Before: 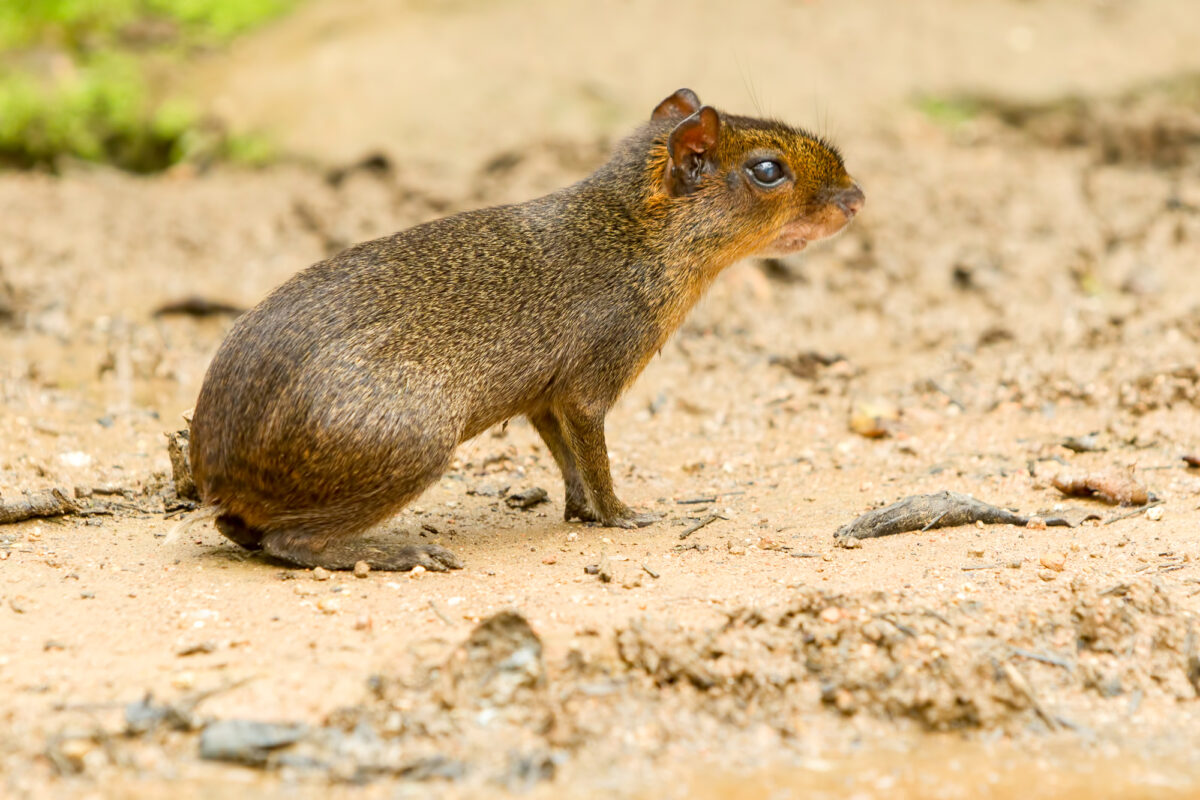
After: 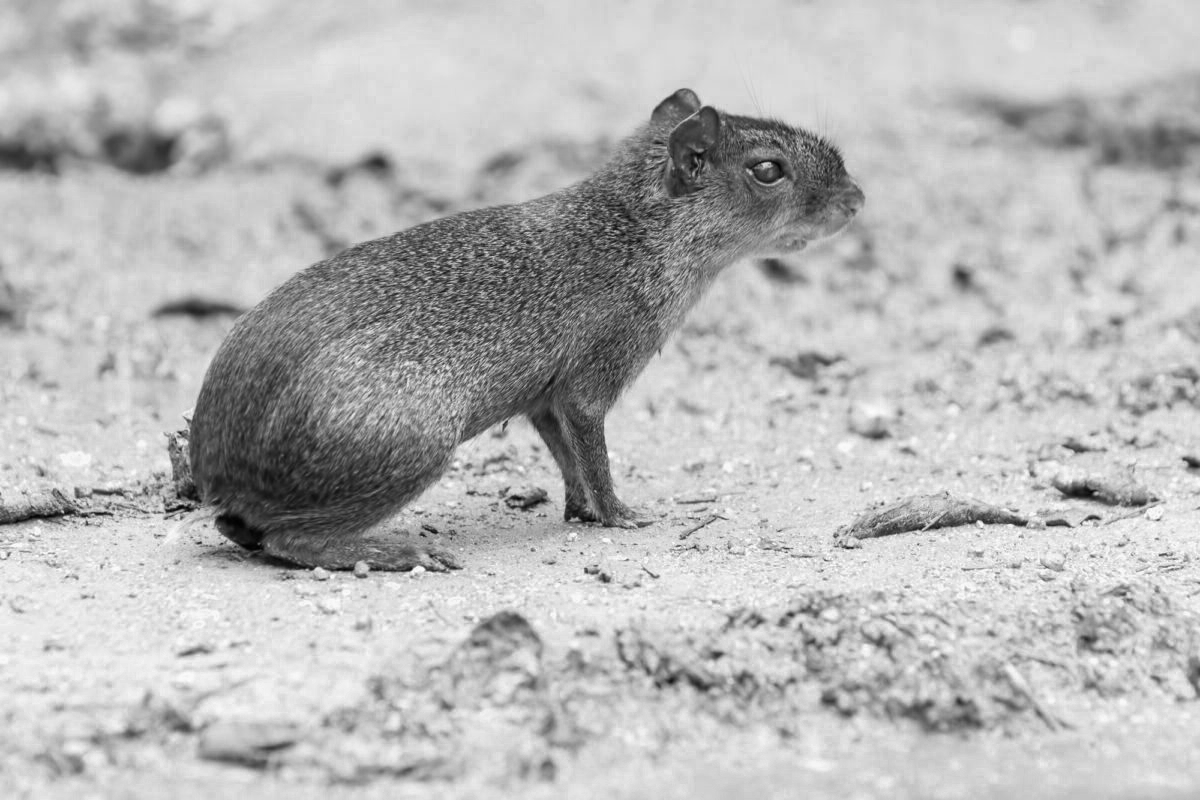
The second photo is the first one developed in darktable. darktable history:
color zones: curves: ch0 [(0.002, 0.593) (0.143, 0.417) (0.285, 0.541) (0.455, 0.289) (0.608, 0.327) (0.727, 0.283) (0.869, 0.571) (1, 0.603)]; ch1 [(0, 0) (0.143, 0) (0.286, 0) (0.429, 0) (0.571, 0) (0.714, 0) (0.857, 0)]
white balance: red 0.967, blue 1.049
